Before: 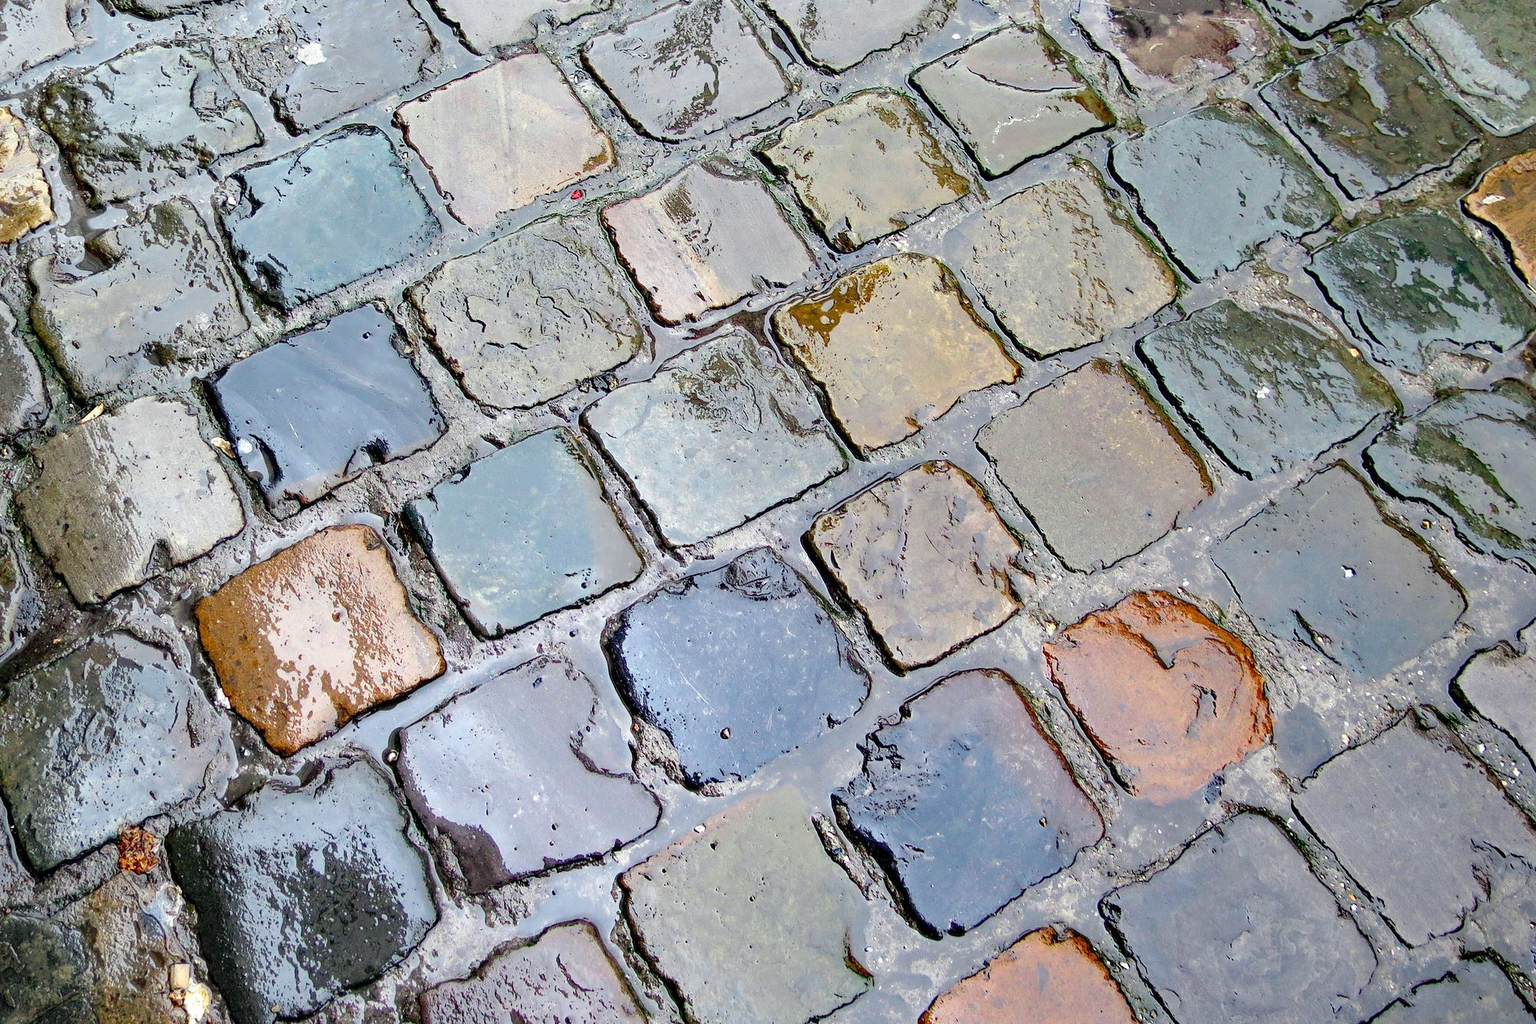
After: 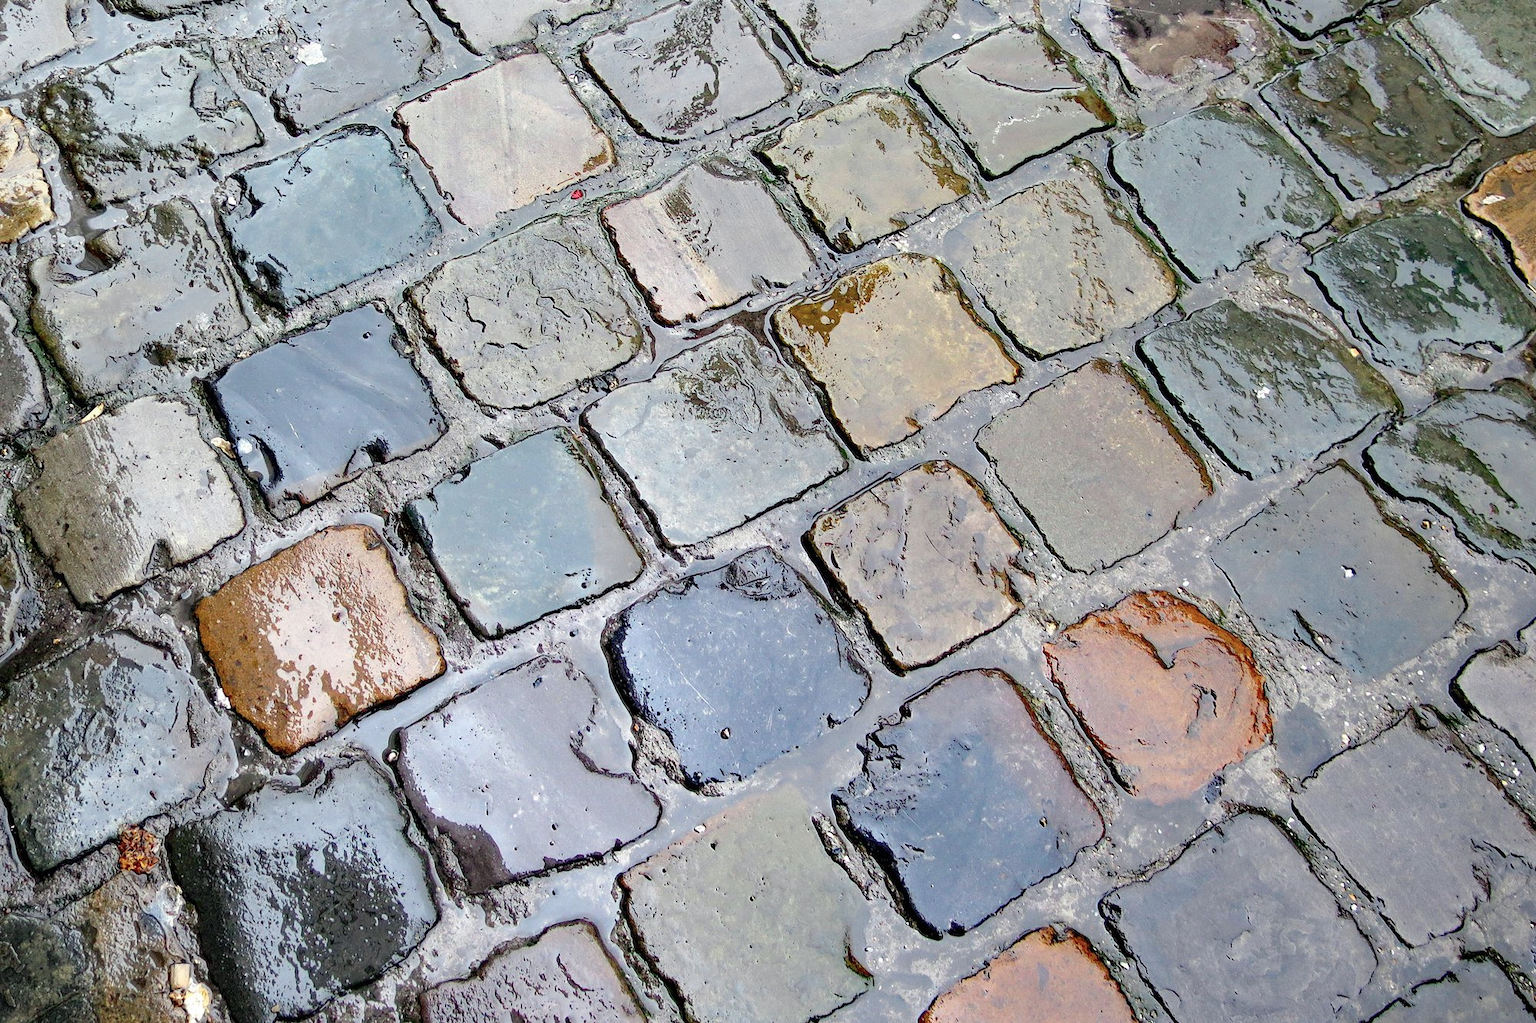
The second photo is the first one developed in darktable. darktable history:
color balance rgb: perceptual saturation grading › global saturation -0.91%, global vibrance -24.92%
